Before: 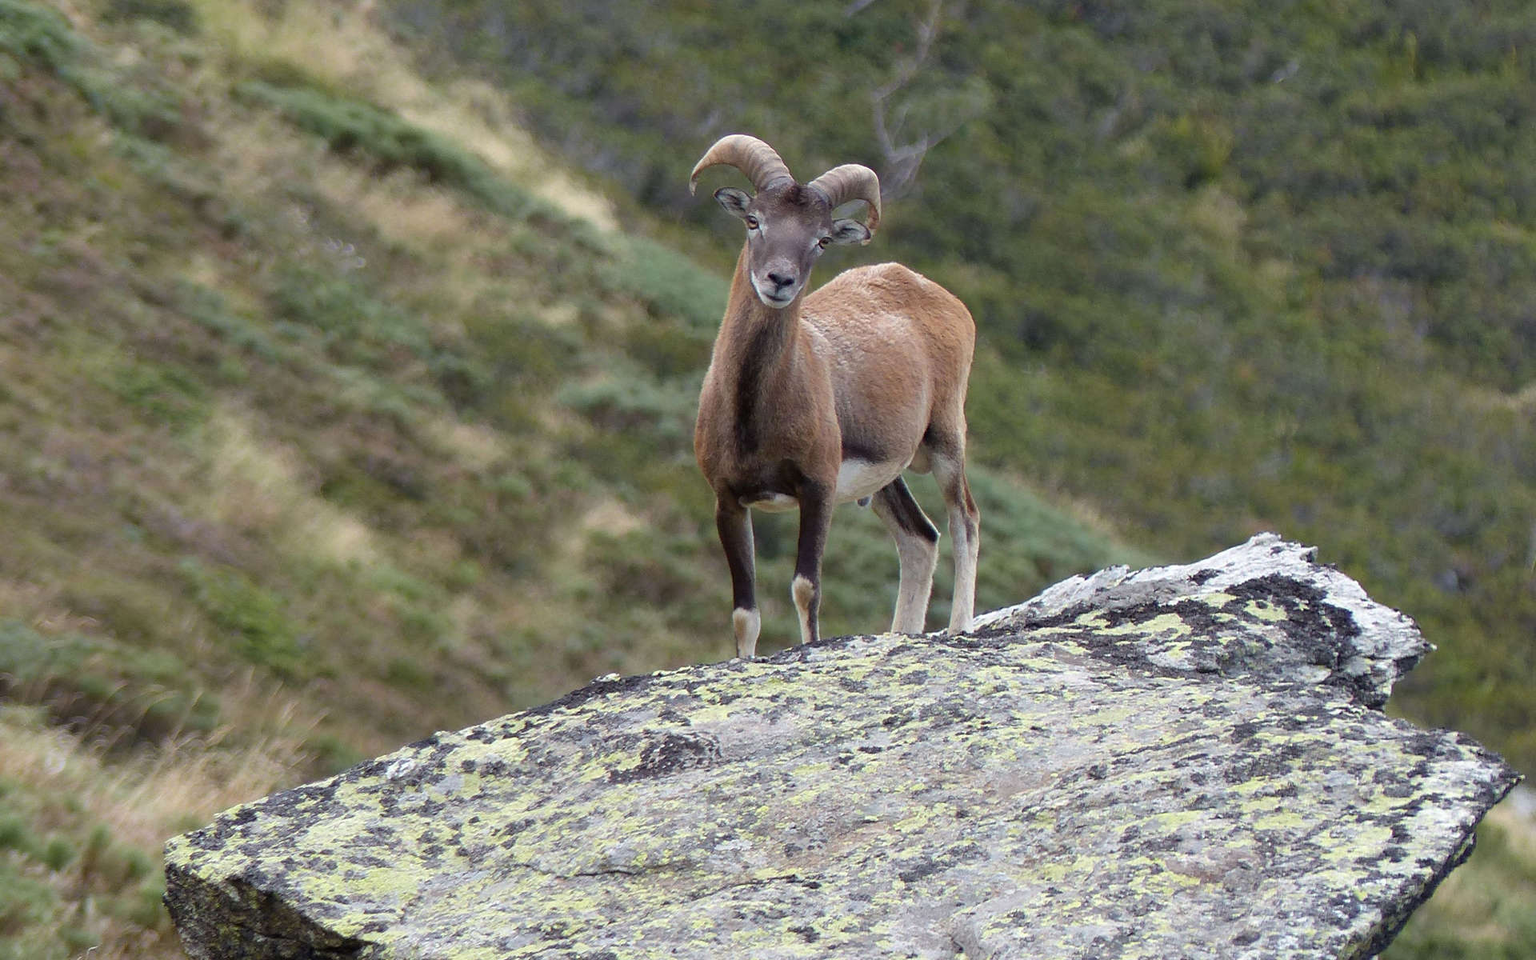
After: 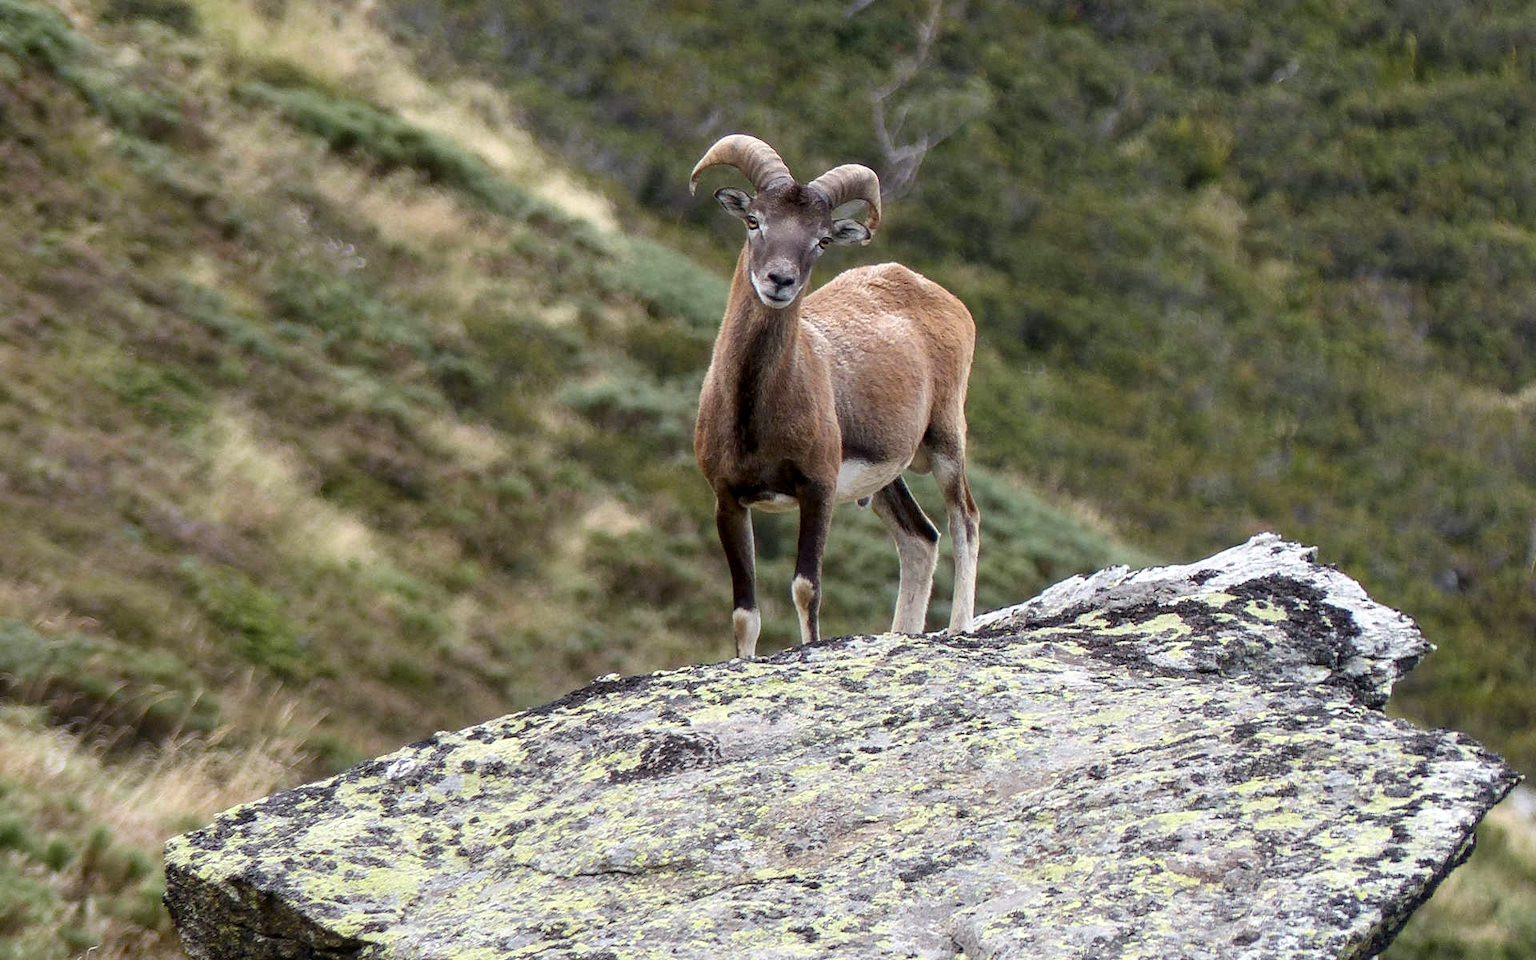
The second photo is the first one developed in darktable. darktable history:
contrast brightness saturation: contrast 0.14
local contrast: detail 130%
color balance: mode lift, gamma, gain (sRGB), lift [1, 0.99, 1.01, 0.992], gamma [1, 1.037, 0.974, 0.963]
